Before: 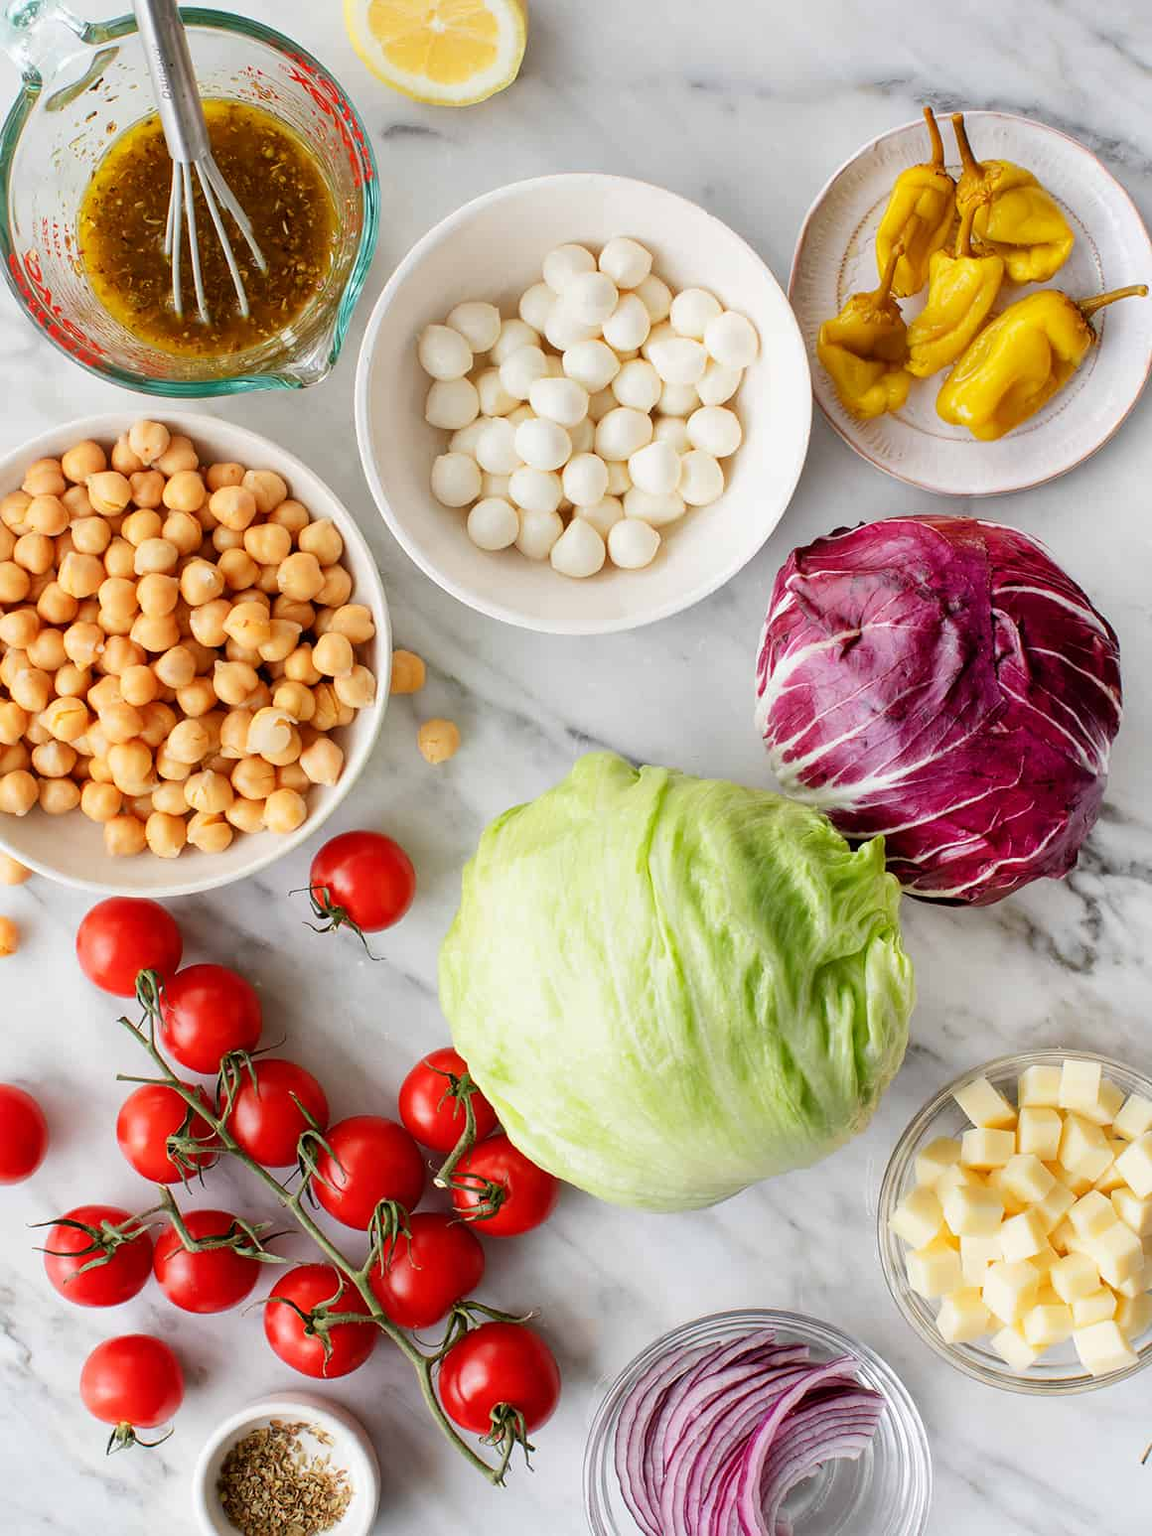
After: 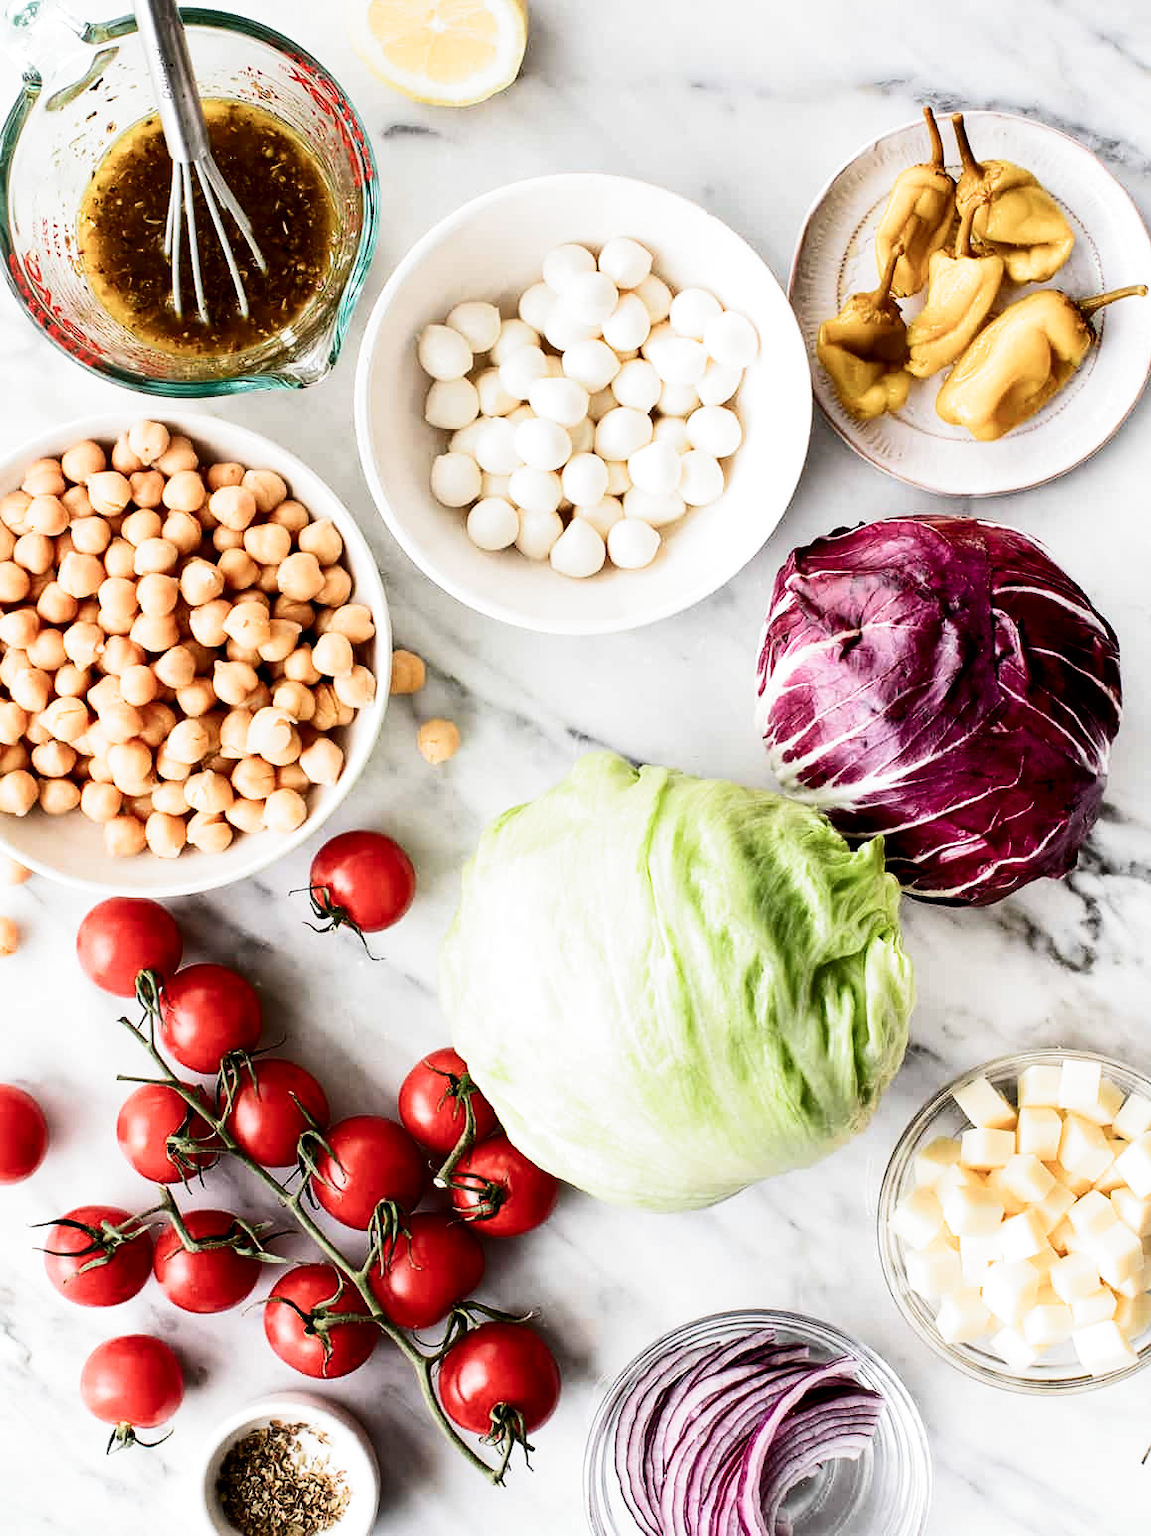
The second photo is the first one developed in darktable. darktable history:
contrast brightness saturation: contrast 0.28
white balance: emerald 1
tone equalizer: on, module defaults
filmic rgb: black relative exposure -8.2 EV, white relative exposure 2.2 EV, threshold 3 EV, hardness 7.11, latitude 75%, contrast 1.325, highlights saturation mix -2%, shadows ↔ highlights balance 30%, preserve chrominance RGB euclidean norm, color science v5 (2021), contrast in shadows safe, contrast in highlights safe, enable highlight reconstruction true
